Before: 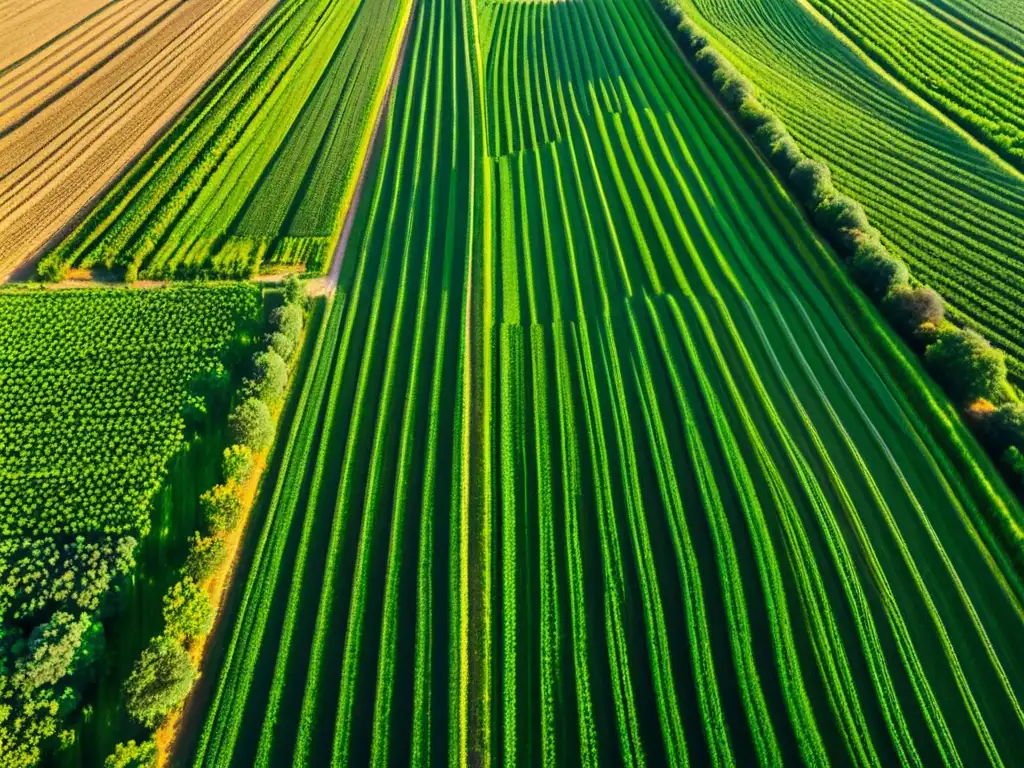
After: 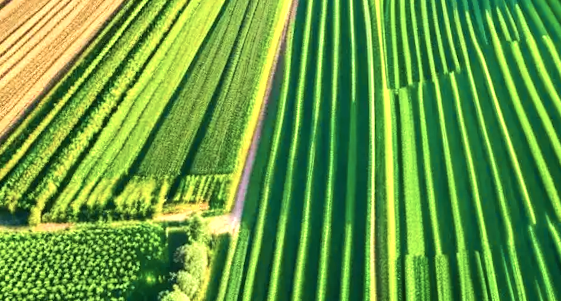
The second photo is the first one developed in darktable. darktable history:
contrast brightness saturation: contrast 0.11, saturation -0.17
velvia: on, module defaults
crop: left 10.121%, top 10.631%, right 36.218%, bottom 51.526%
rotate and perspective: rotation -1.75°, automatic cropping off
exposure: black level correction 0, exposure 0.7 EV, compensate exposure bias true, compensate highlight preservation false
